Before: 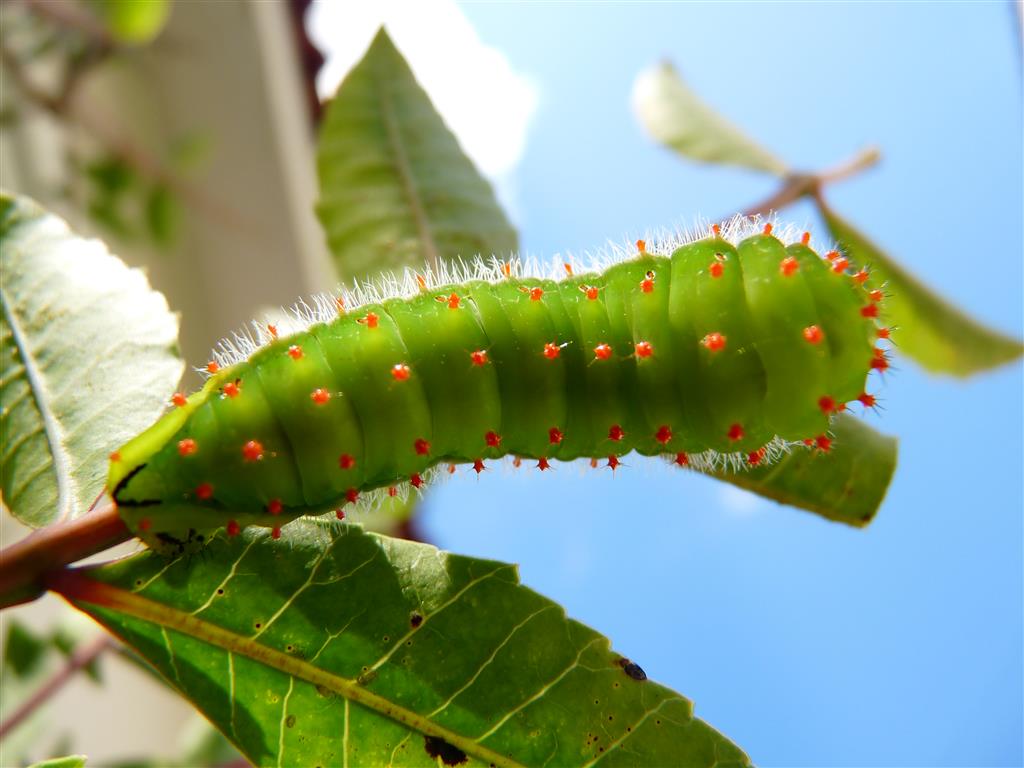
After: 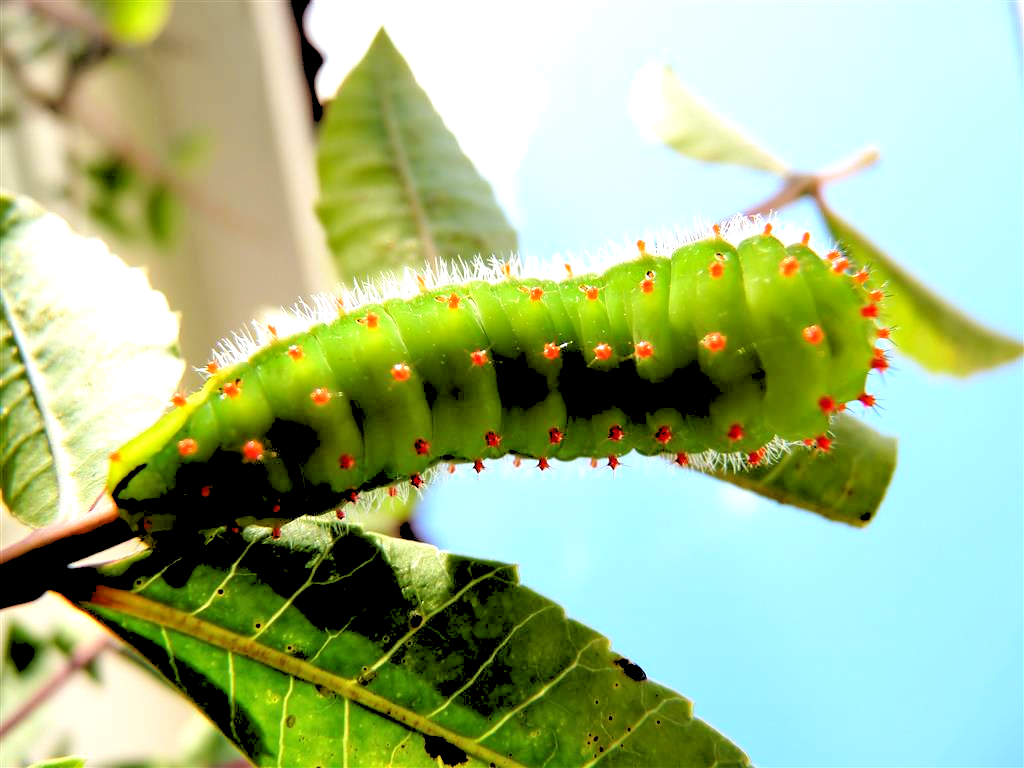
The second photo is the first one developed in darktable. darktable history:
tone equalizer: -8 EV -0.75 EV, -7 EV -0.7 EV, -6 EV -0.6 EV, -5 EV -0.4 EV, -3 EV 0.4 EV, -2 EV 0.6 EV, -1 EV 0.7 EV, +0 EV 0.75 EV, edges refinement/feathering 500, mask exposure compensation -1.57 EV, preserve details no
contrast equalizer: octaves 7, y [[0.6 ×6], [0.55 ×6], [0 ×6], [0 ×6], [0 ×6]], mix 0.15
rgb levels: levels [[0.027, 0.429, 0.996], [0, 0.5, 1], [0, 0.5, 1]]
